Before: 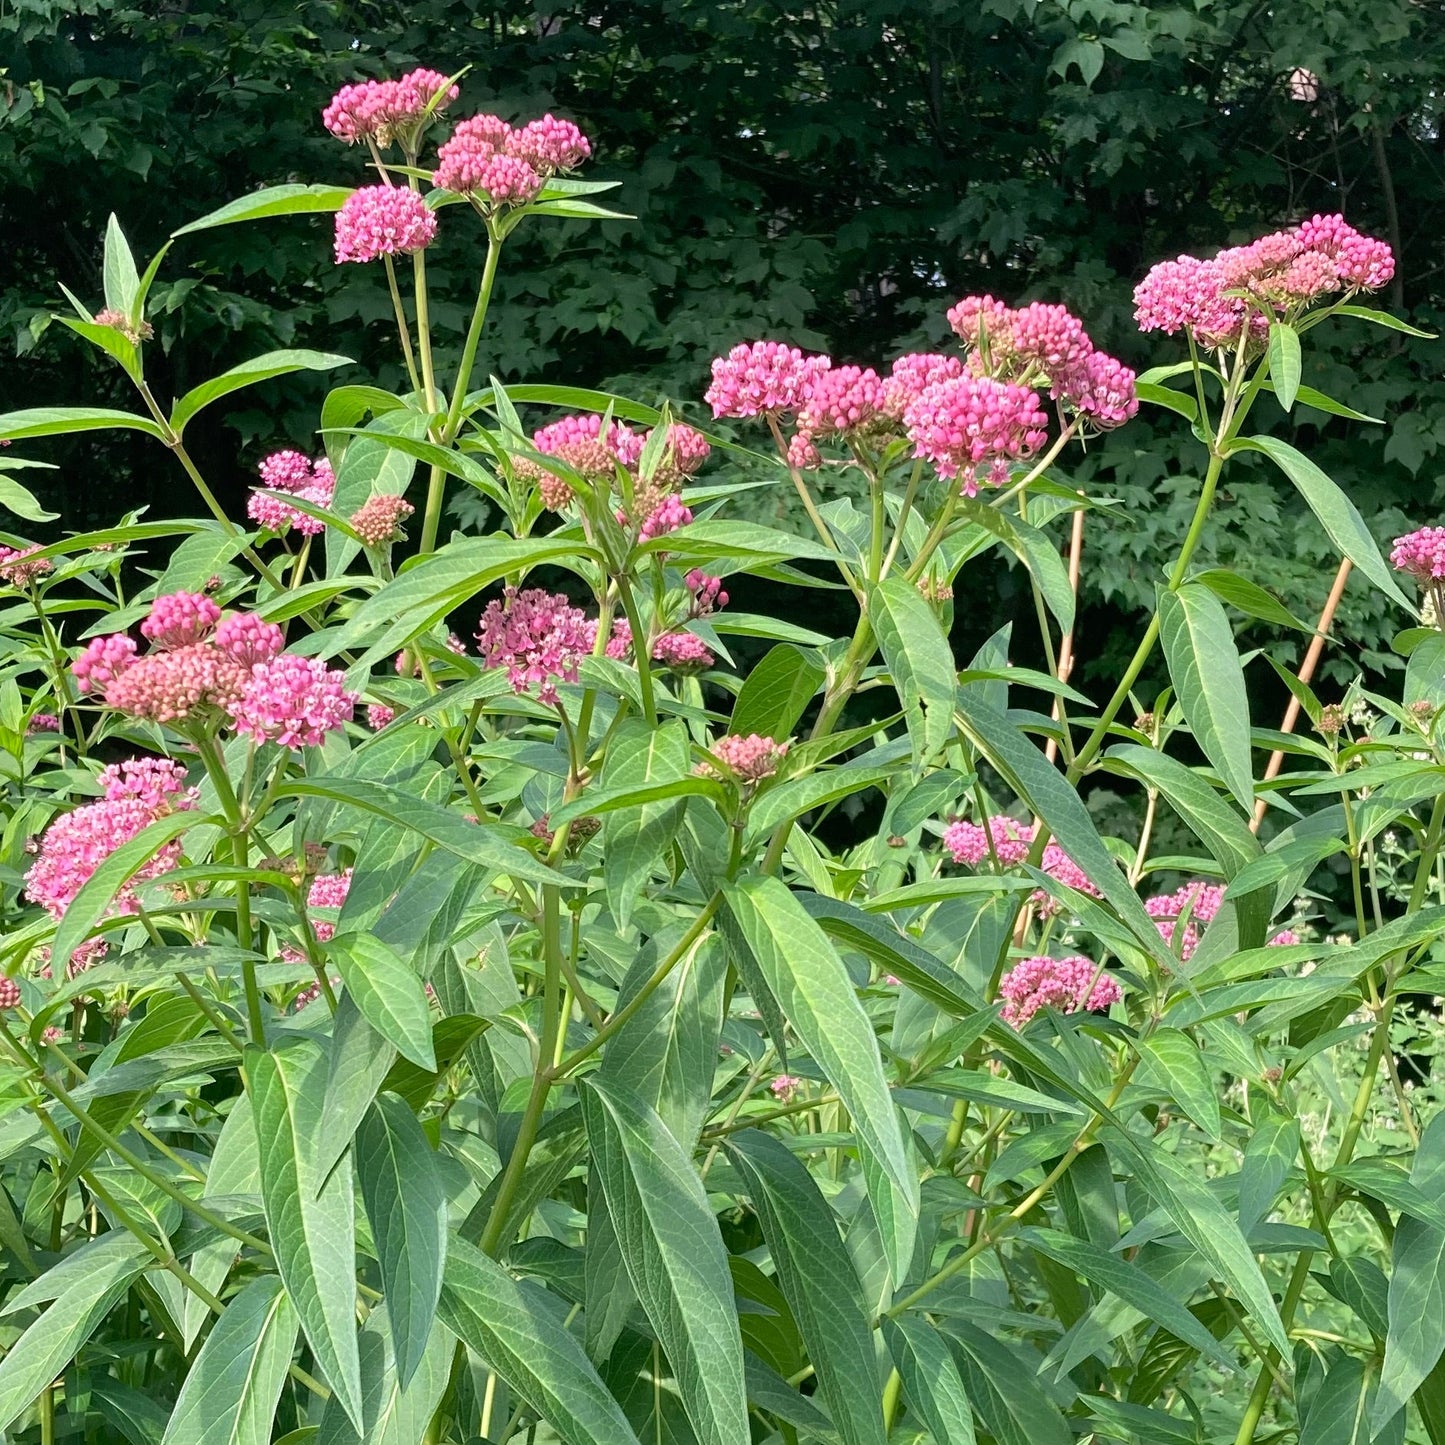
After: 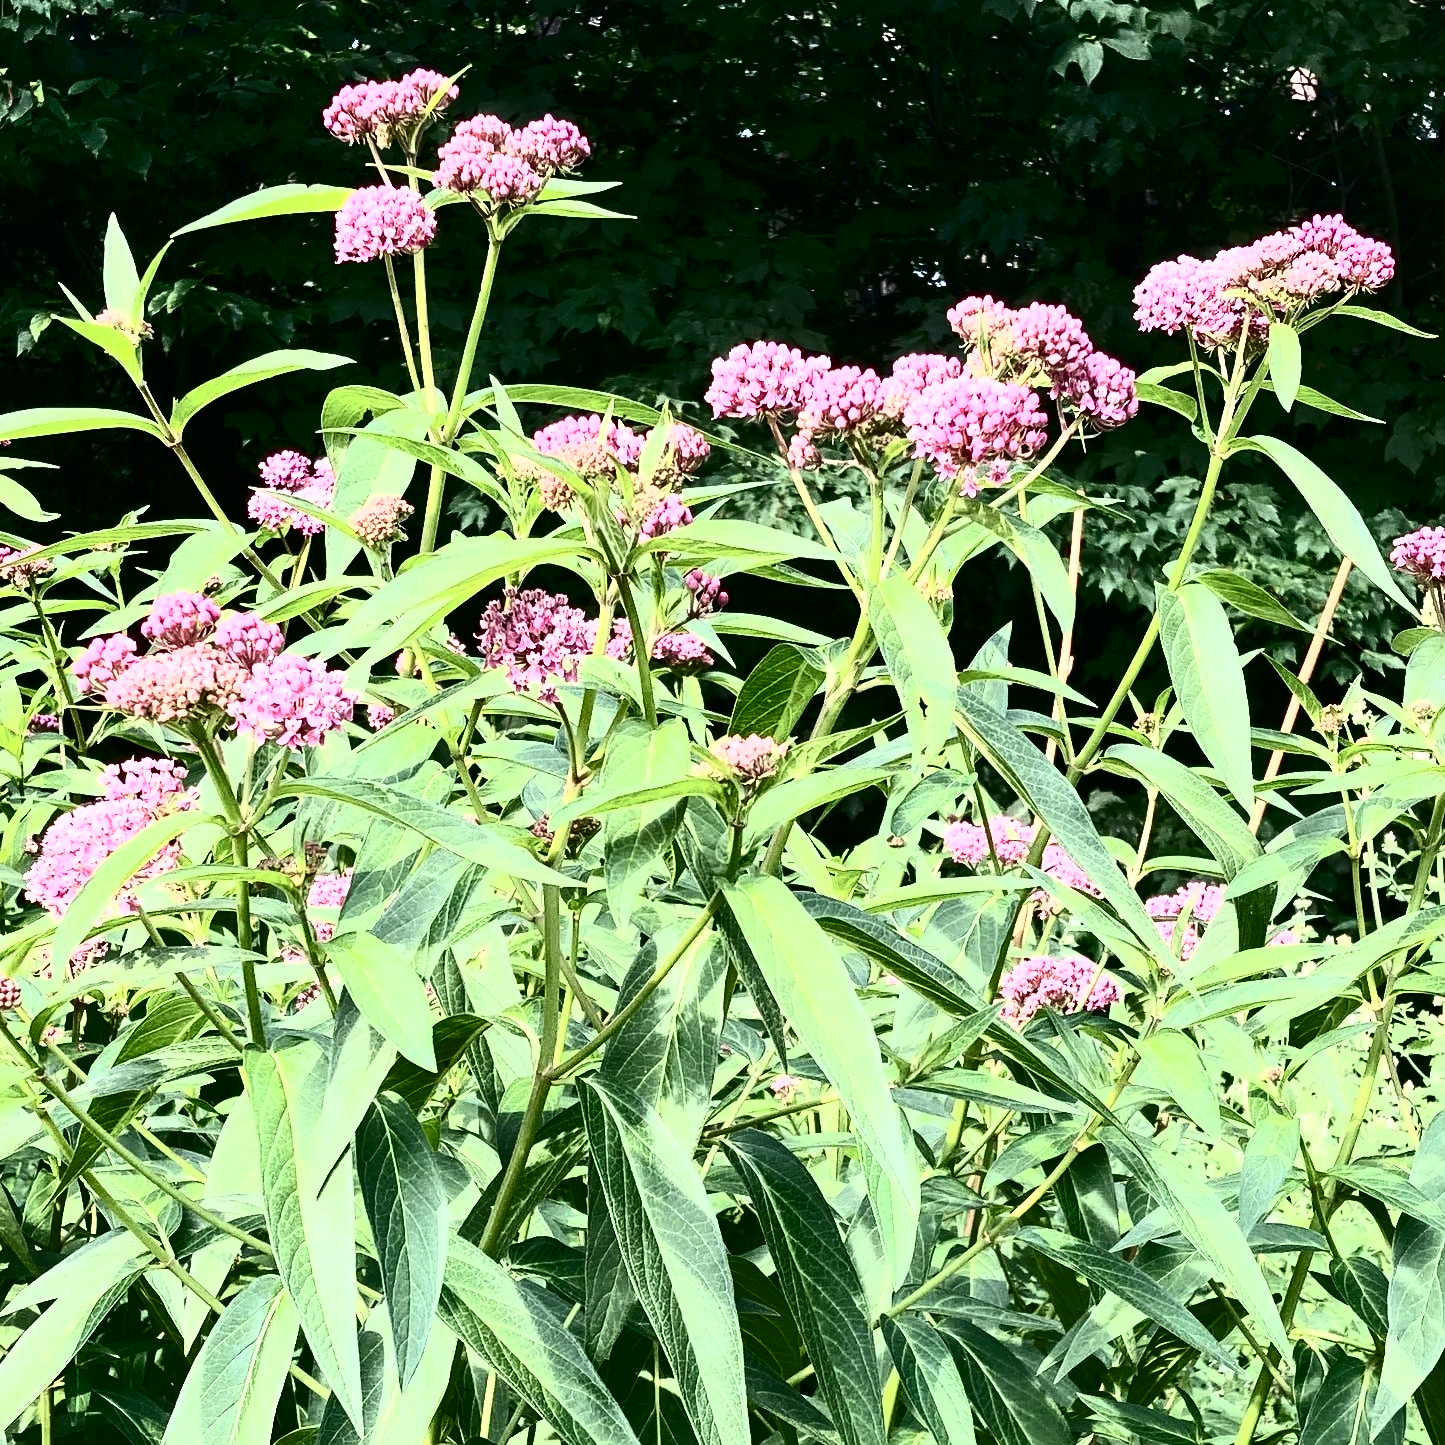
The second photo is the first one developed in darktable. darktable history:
base curve: curves: ch0 [(0, 0) (0.257, 0.25) (0.482, 0.586) (0.757, 0.871) (1, 1)]
contrast brightness saturation: contrast 0.93, brightness 0.2
